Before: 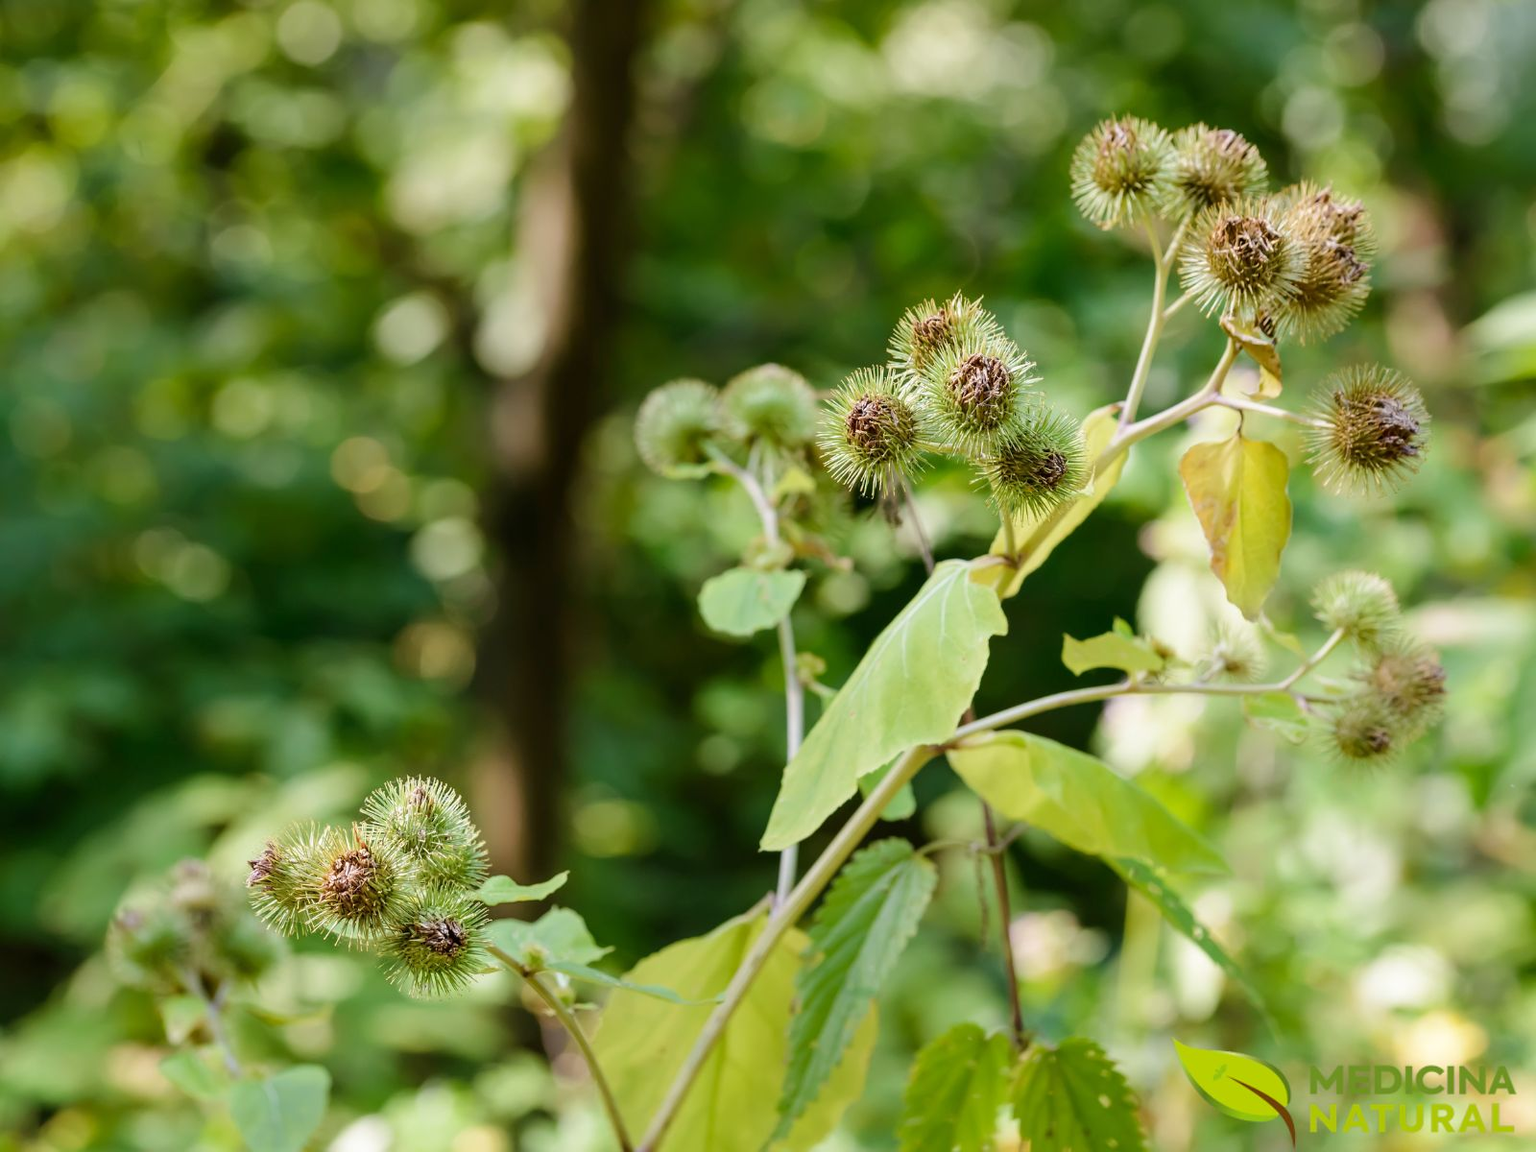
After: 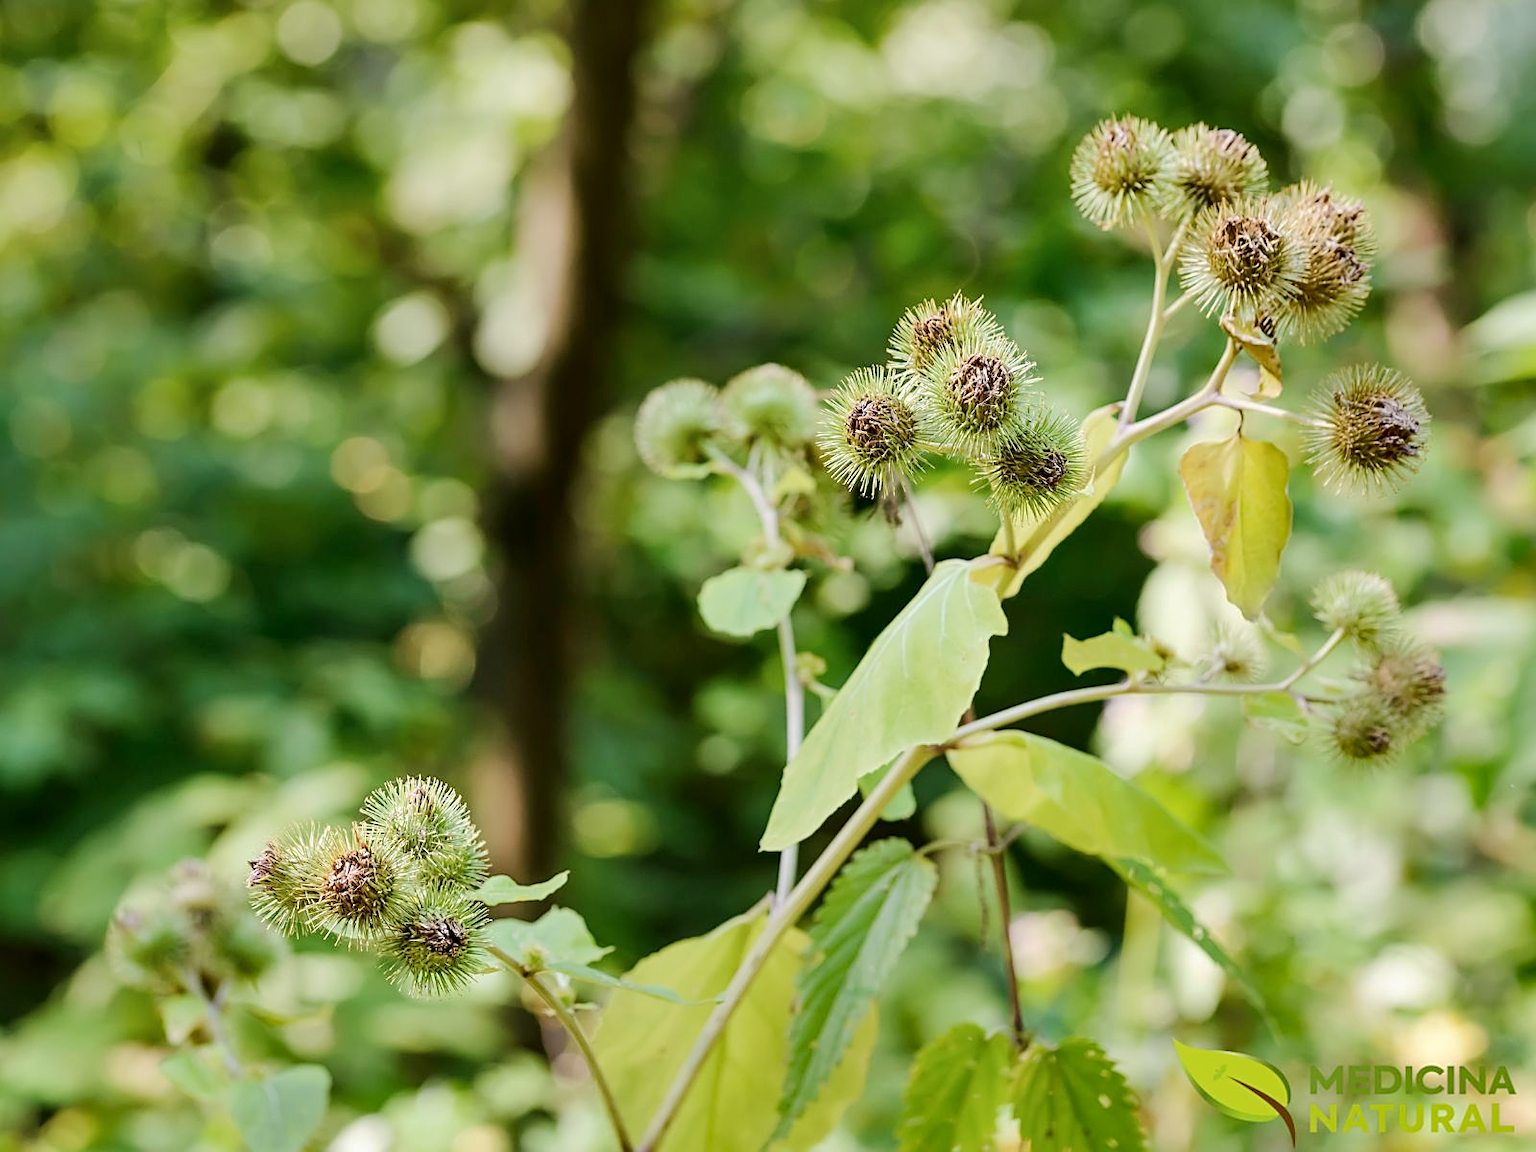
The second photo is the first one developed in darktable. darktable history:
sharpen: on, module defaults
shadows and highlights: soften with gaussian
tone curve: curves: ch0 [(0, 0) (0.004, 0.002) (0.02, 0.013) (0.218, 0.218) (0.664, 0.718) (0.832, 0.873) (1, 1)], color space Lab, independent channels, preserve colors none
base curve: curves: ch0 [(0, 0) (0.235, 0.266) (0.503, 0.496) (0.786, 0.72) (1, 1)], preserve colors none
